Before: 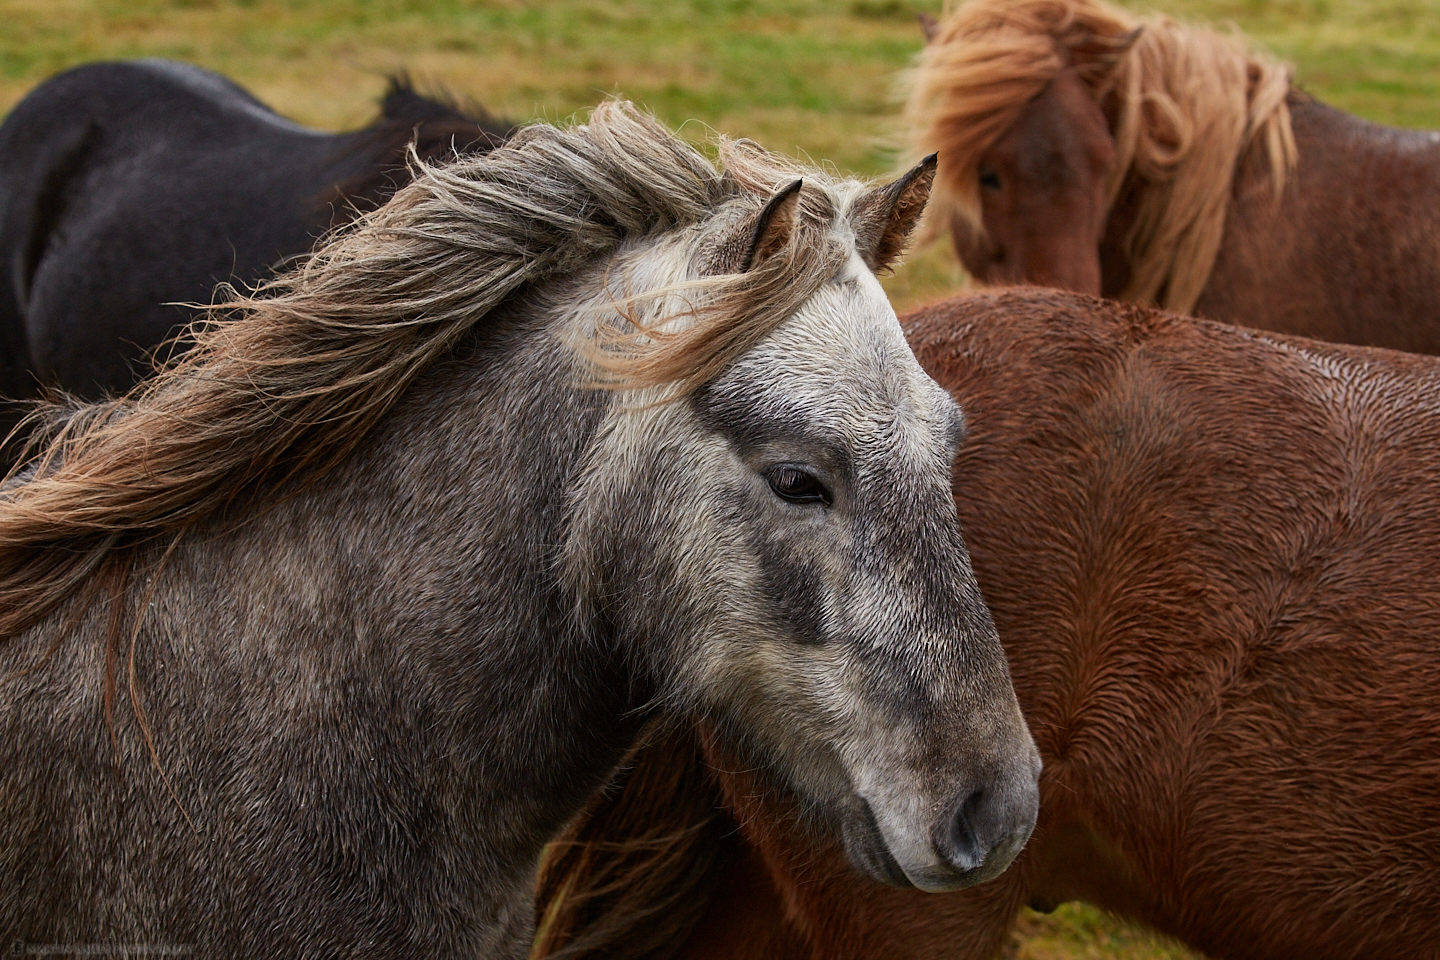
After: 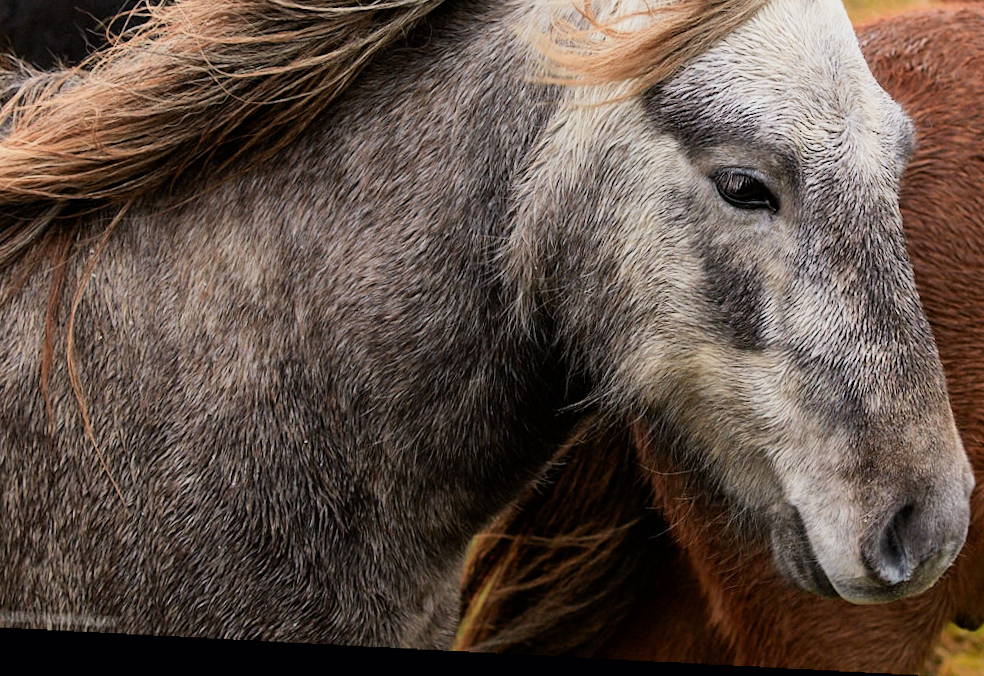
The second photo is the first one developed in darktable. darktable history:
filmic rgb: black relative exposure -7.65 EV, white relative exposure 4.56 EV, hardness 3.61, color science v6 (2022)
rotate and perspective: rotation 2.17°, automatic cropping off
exposure: exposure 1 EV, compensate highlight preservation false
crop and rotate: angle -0.82°, left 3.85%, top 31.828%, right 27.992%
